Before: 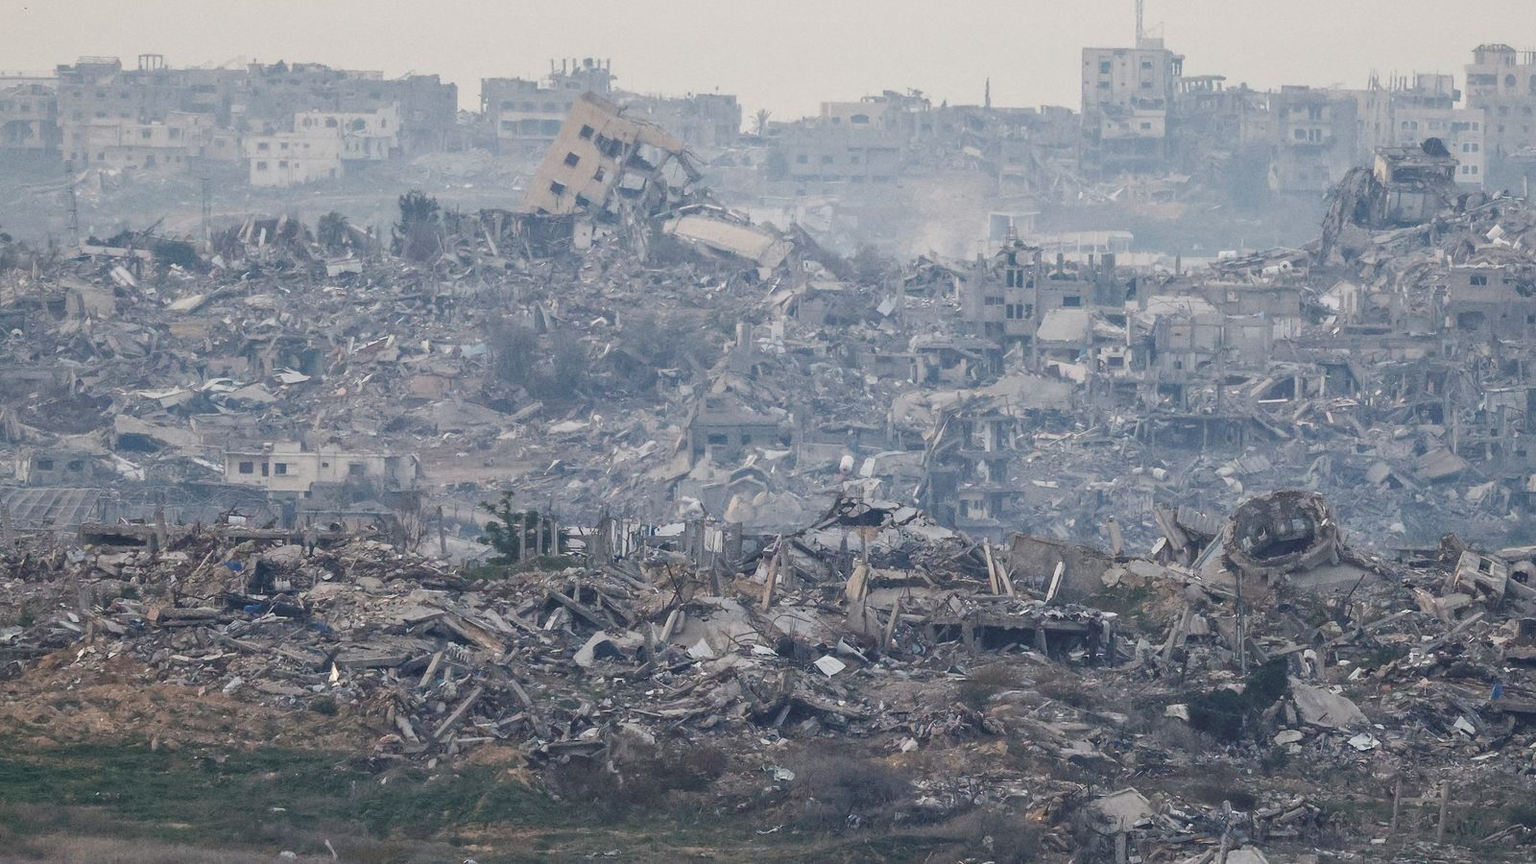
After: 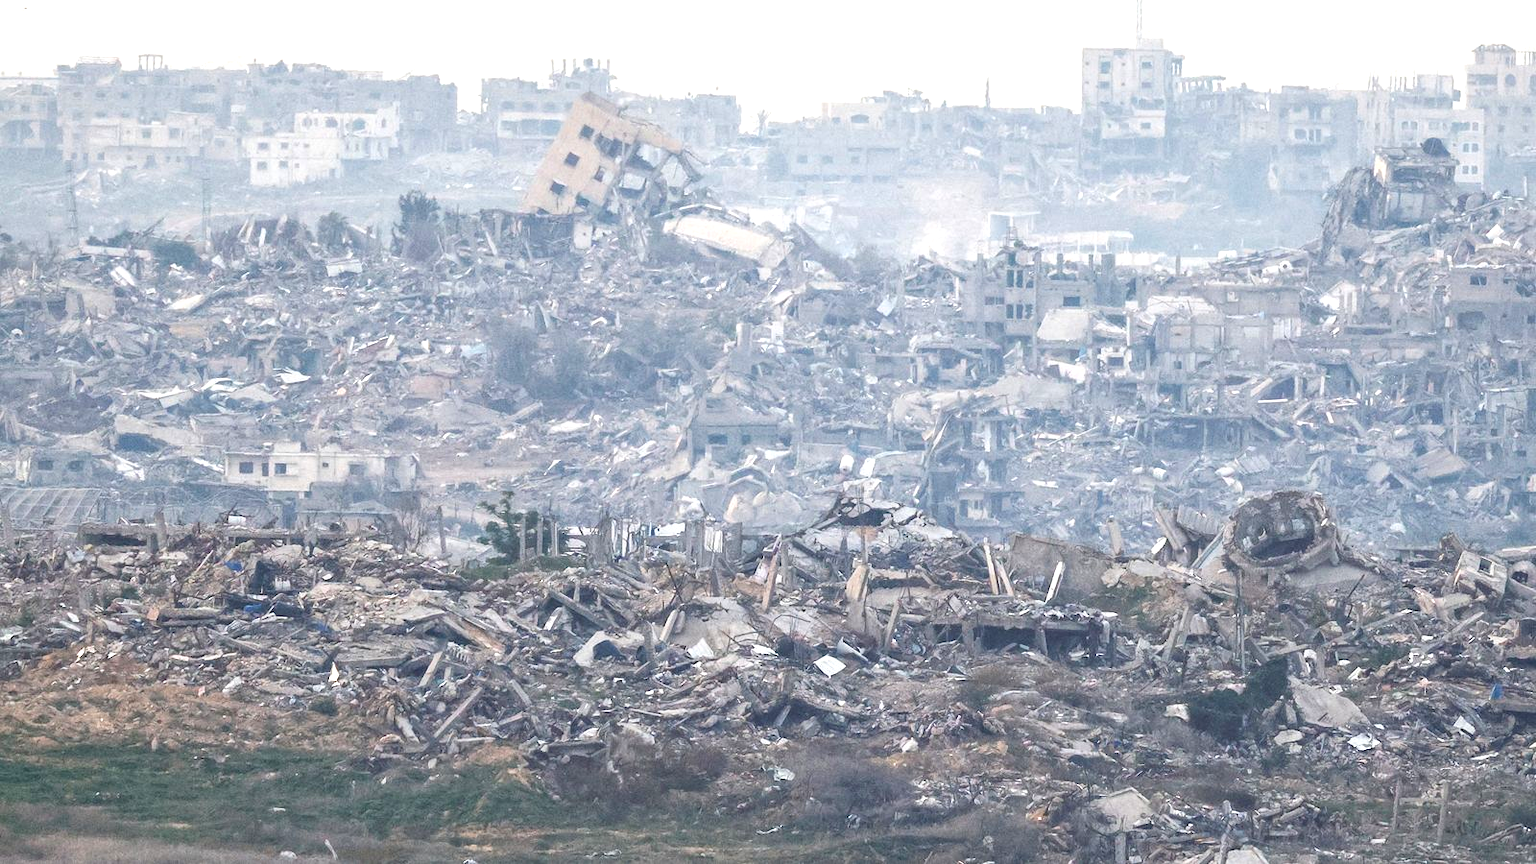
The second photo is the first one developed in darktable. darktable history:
exposure: black level correction 0, exposure 0.954 EV, compensate highlight preservation false
tone equalizer: smoothing diameter 24.89%, edges refinement/feathering 11.53, preserve details guided filter
